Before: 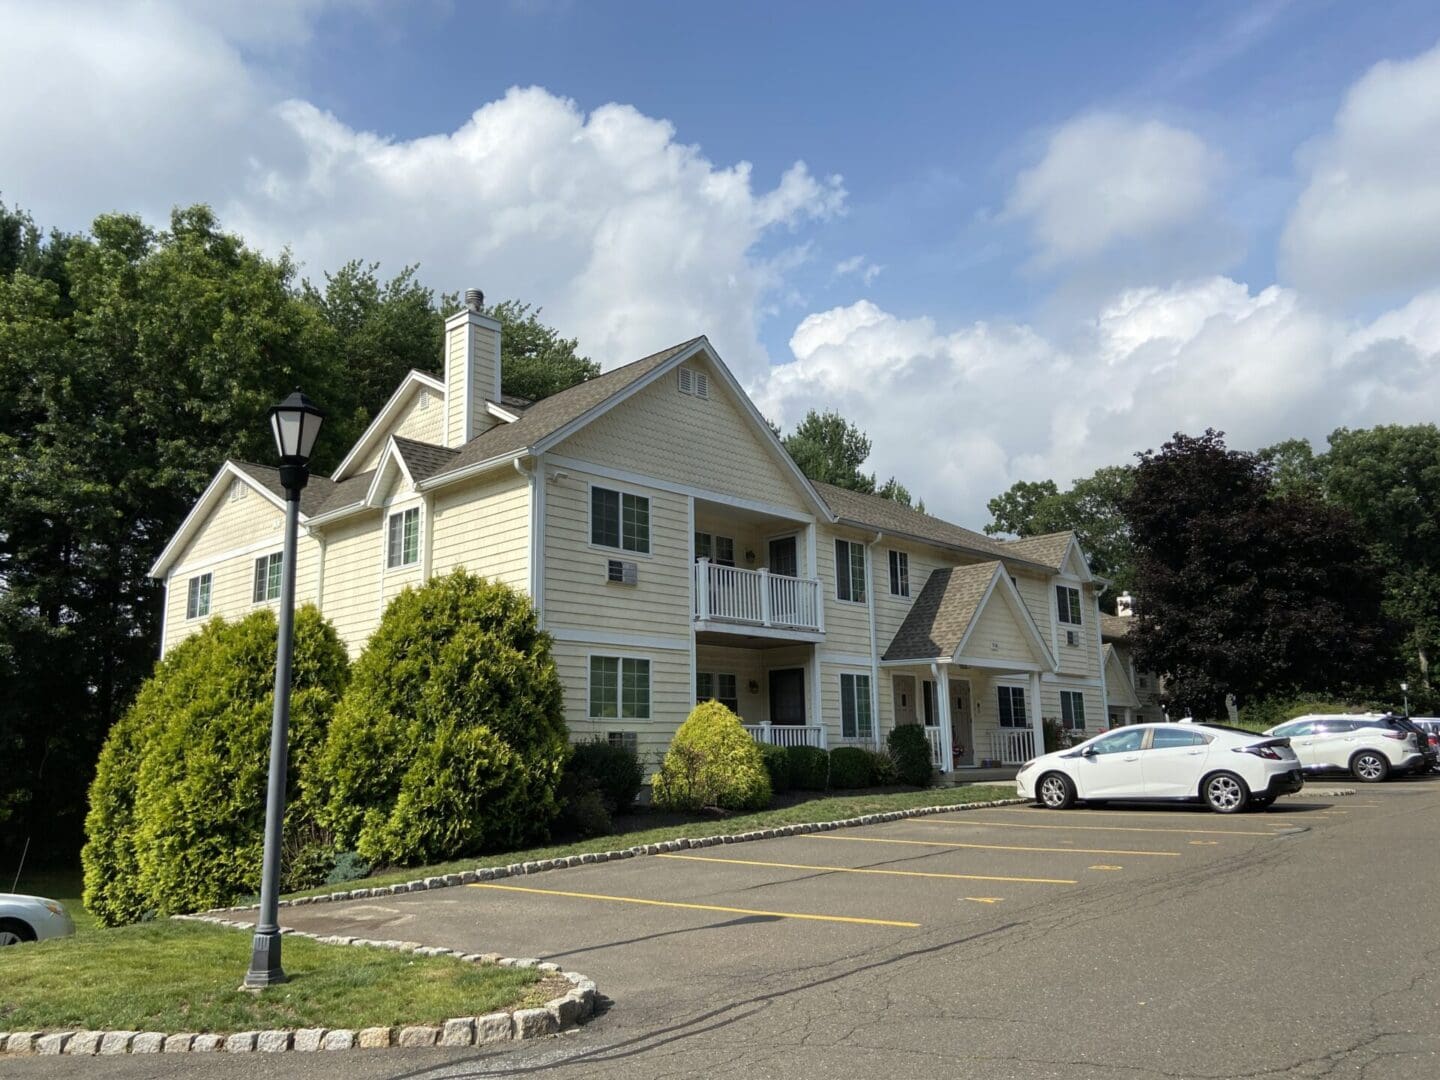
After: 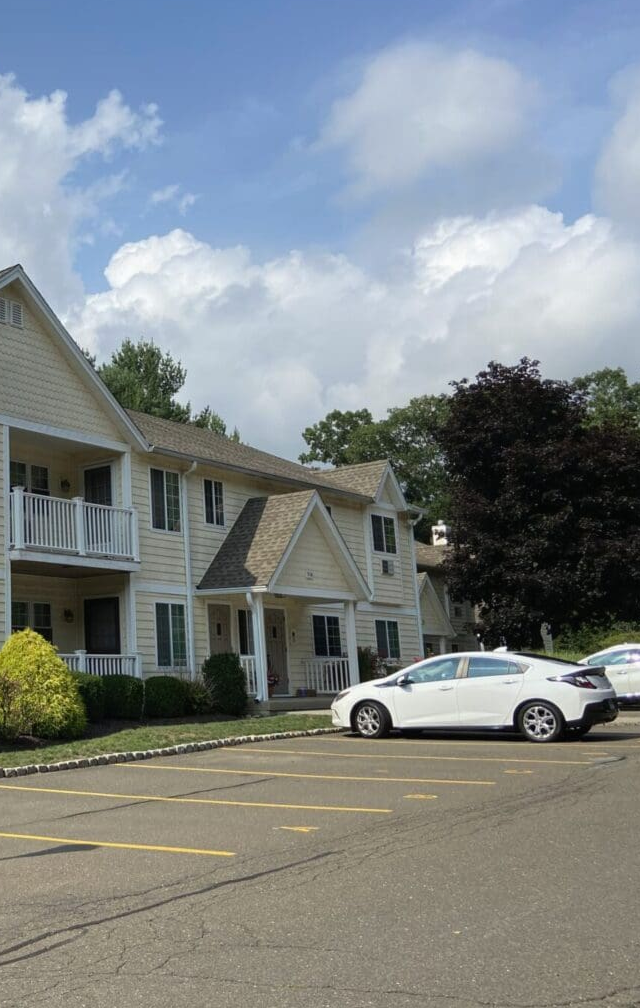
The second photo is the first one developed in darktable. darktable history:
contrast brightness saturation: contrast -0.02, brightness -0.01, saturation 0.03
crop: left 47.628%, top 6.643%, right 7.874%
